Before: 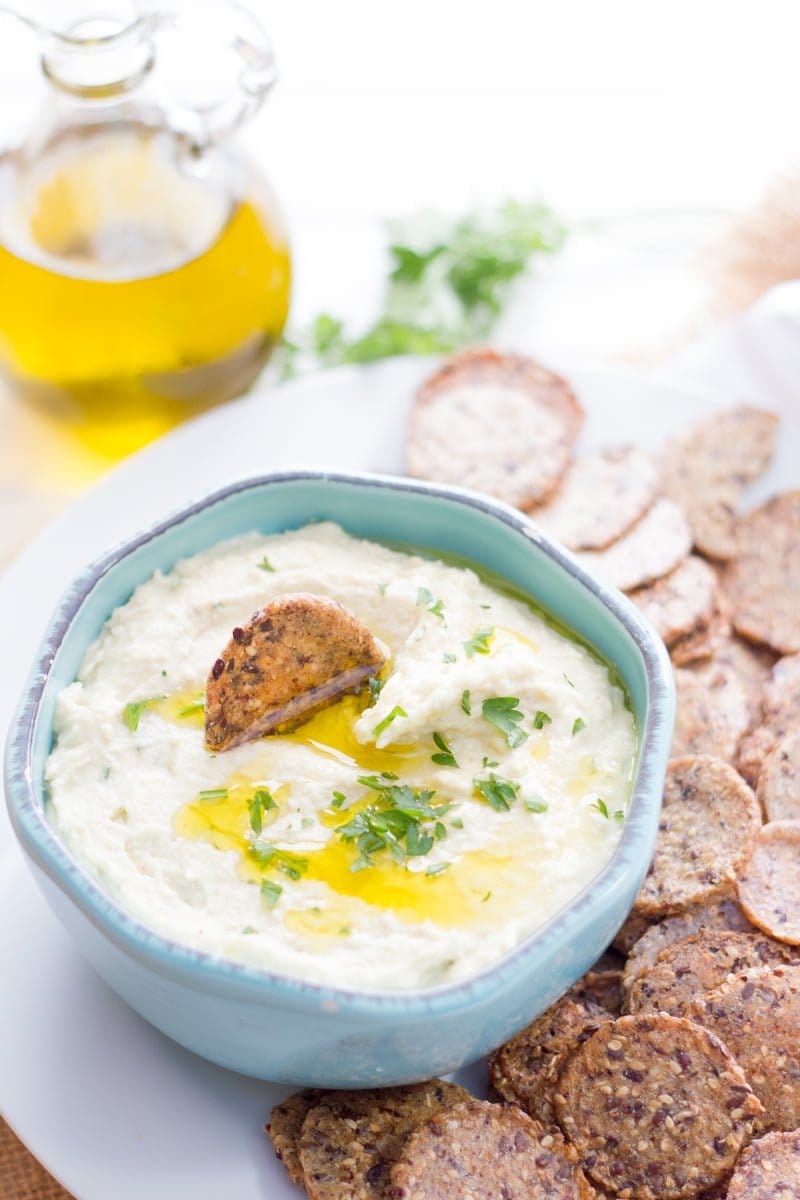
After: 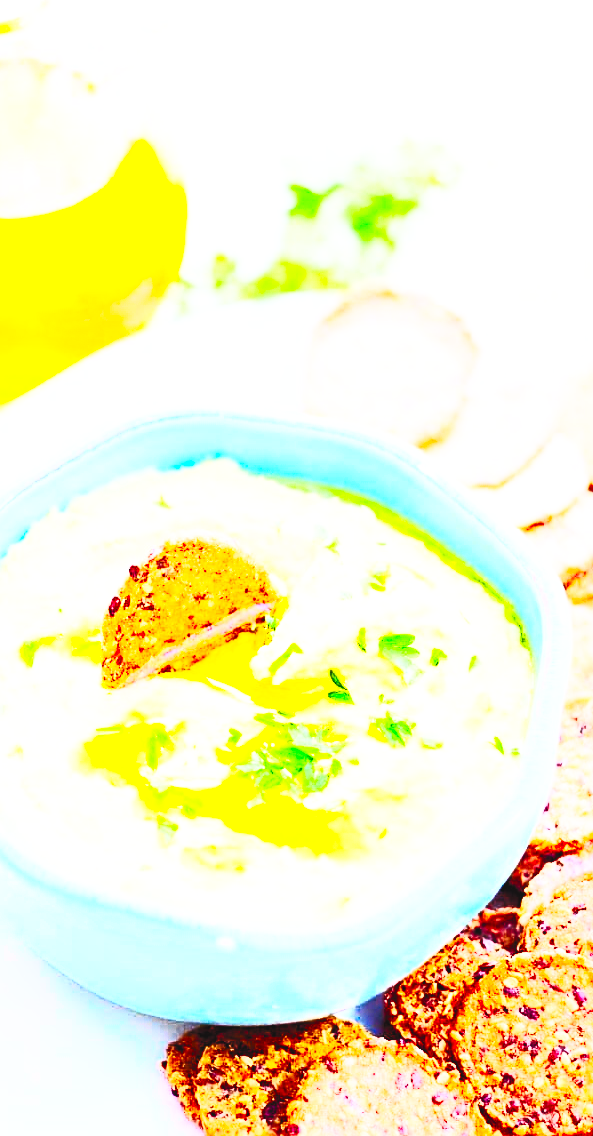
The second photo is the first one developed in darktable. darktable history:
color balance rgb: perceptual saturation grading › global saturation 8.89%, saturation formula JzAzBz (2021)
crop and rotate: left 13.15%, top 5.251%, right 12.609%
sharpen: radius 2.767
base curve: curves: ch0 [(0, 0) (0, 0) (0.002, 0.001) (0.008, 0.003) (0.019, 0.011) (0.037, 0.037) (0.064, 0.11) (0.102, 0.232) (0.152, 0.379) (0.216, 0.524) (0.296, 0.665) (0.394, 0.789) (0.512, 0.881) (0.651, 0.945) (0.813, 0.986) (1, 1)], preserve colors none
contrast brightness saturation: contrast 1, brightness 1, saturation 1
